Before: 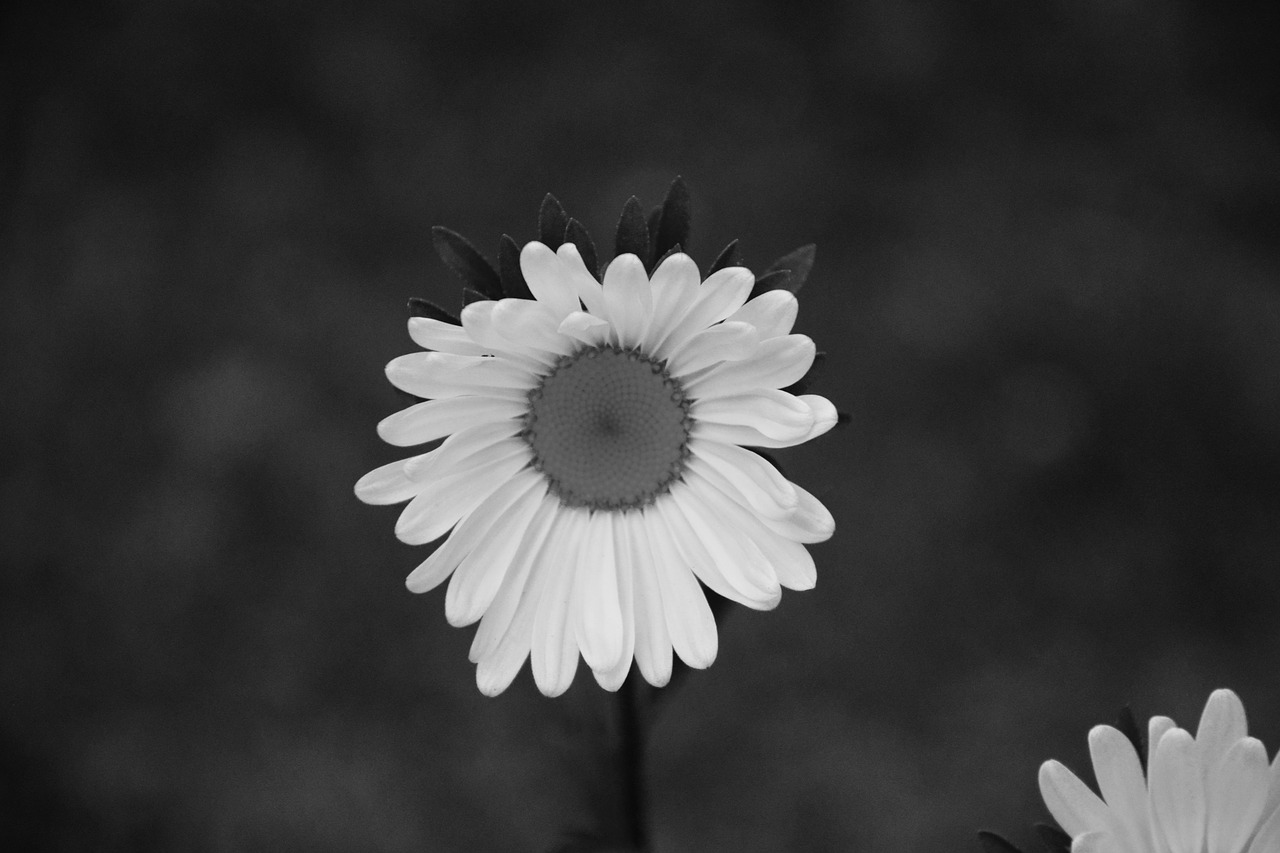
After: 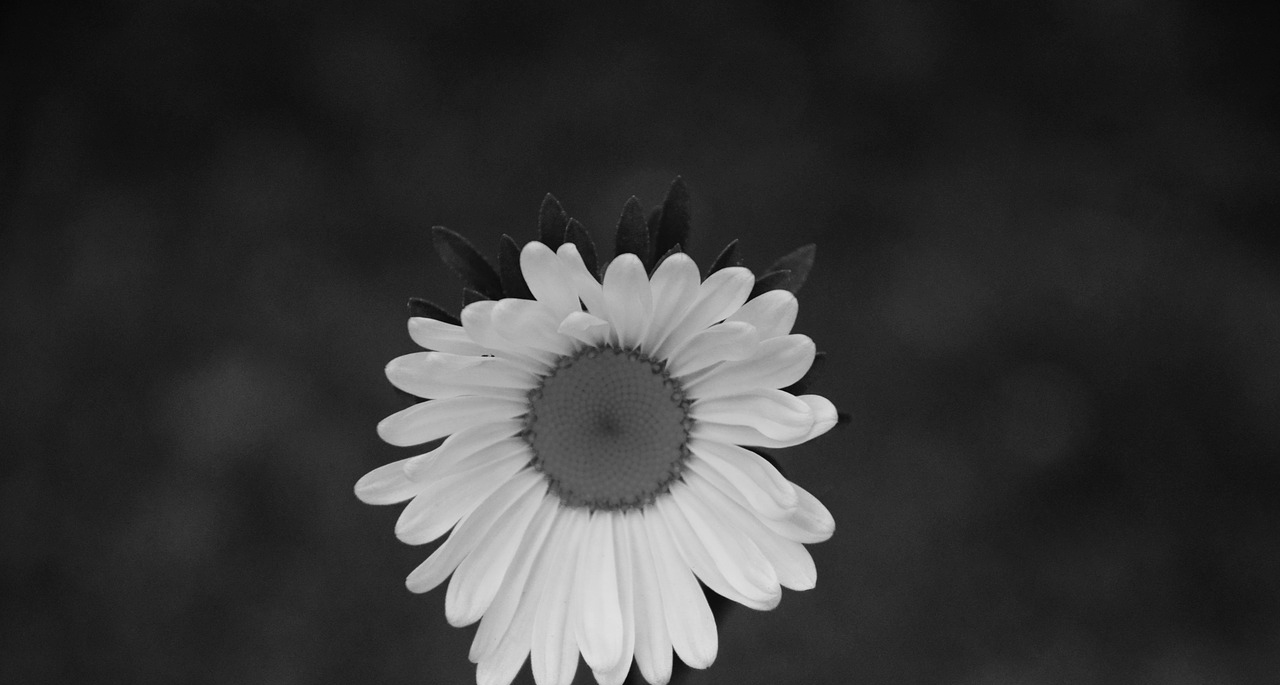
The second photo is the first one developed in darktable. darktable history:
graduated density: on, module defaults
crop: bottom 19.644%
